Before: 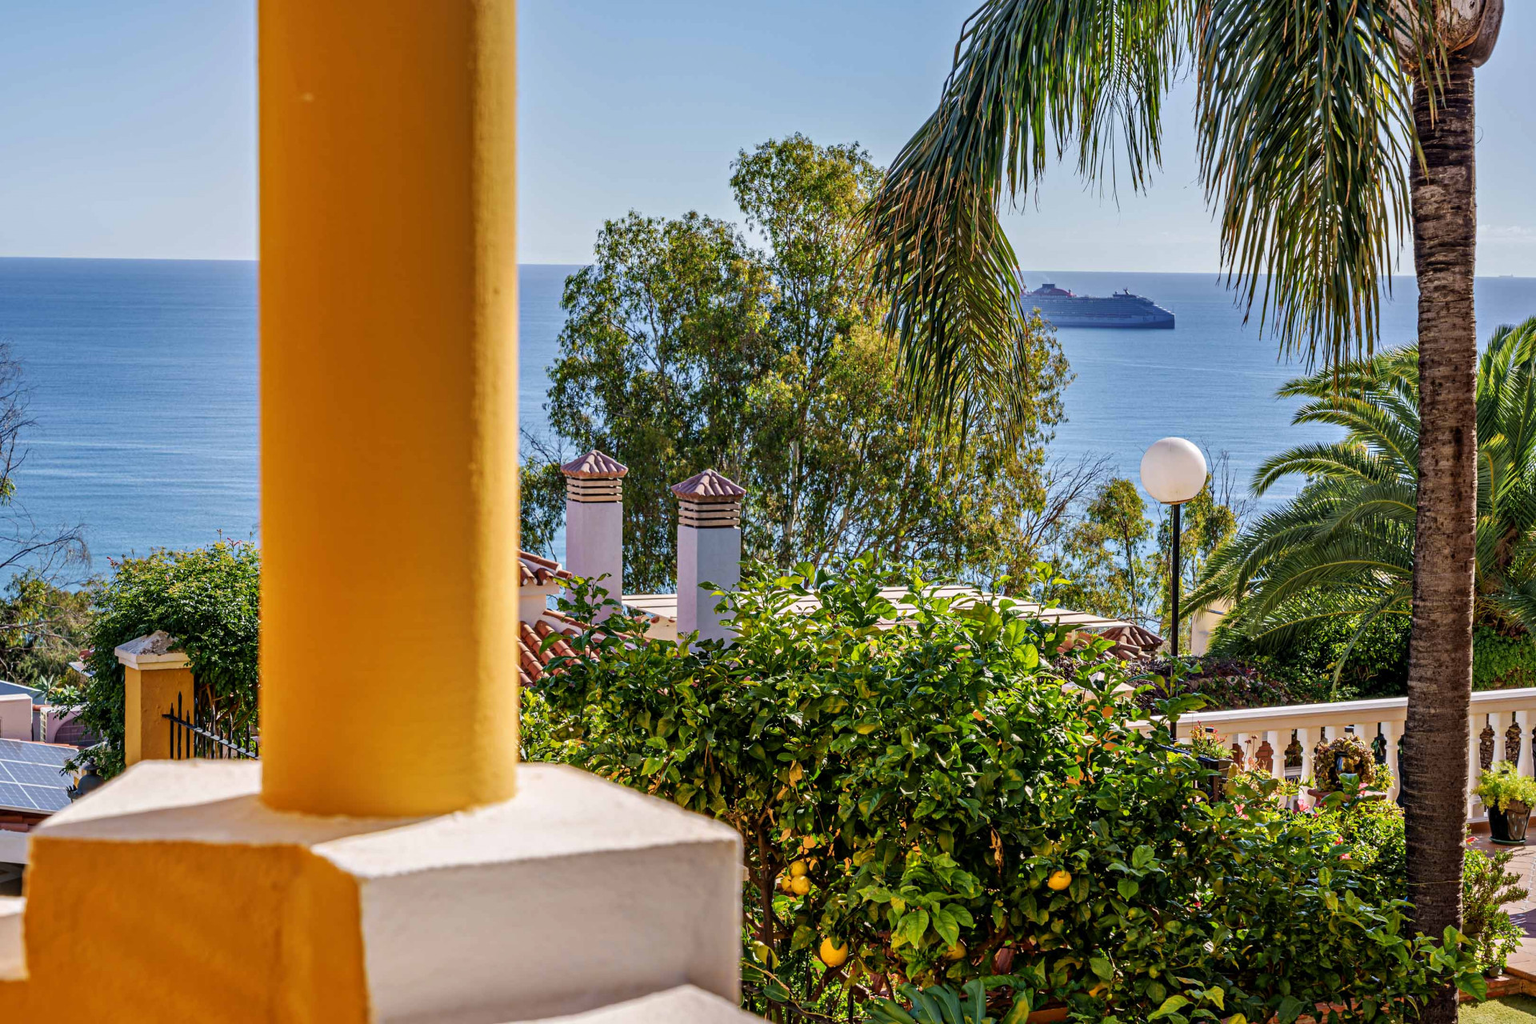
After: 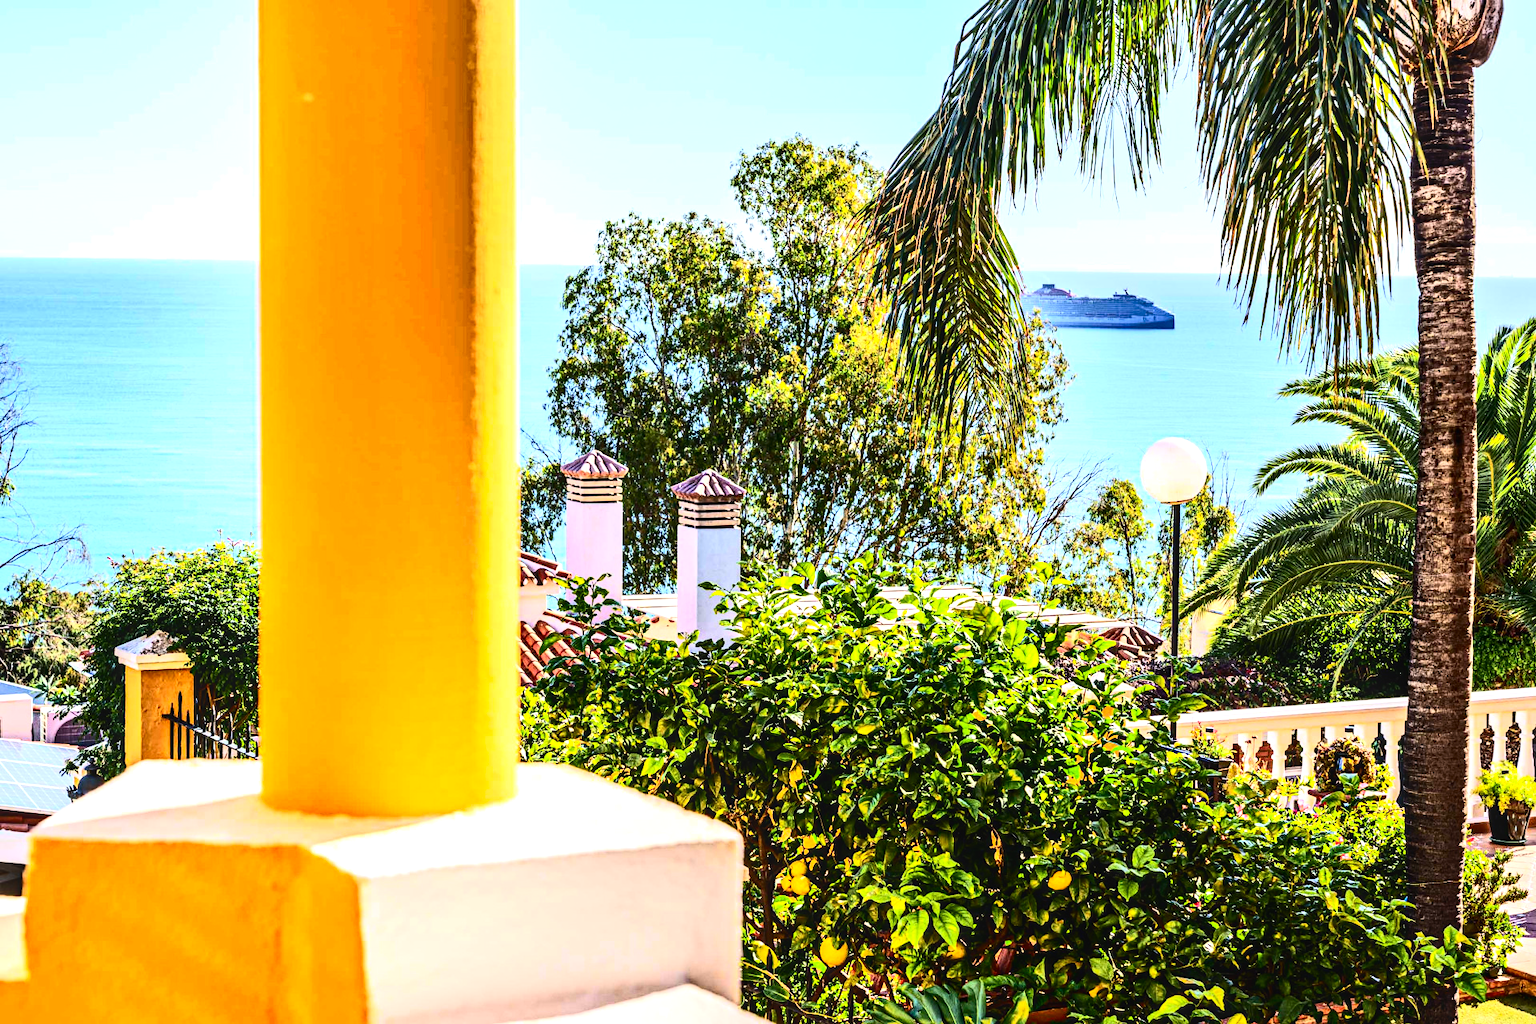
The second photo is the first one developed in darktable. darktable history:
tone equalizer: -8 EV -0.75 EV, -7 EV -0.7 EV, -6 EV -0.6 EV, -5 EV -0.4 EV, -3 EV 0.4 EV, -2 EV 0.6 EV, -1 EV 0.7 EV, +0 EV 0.75 EV, edges refinement/feathering 500, mask exposure compensation -1.57 EV, preserve details no
contrast brightness saturation: contrast 0.4, brightness 0.1, saturation 0.21
local contrast: on, module defaults
exposure: black level correction 0, exposure 0.7 EV, compensate exposure bias true, compensate highlight preservation false
